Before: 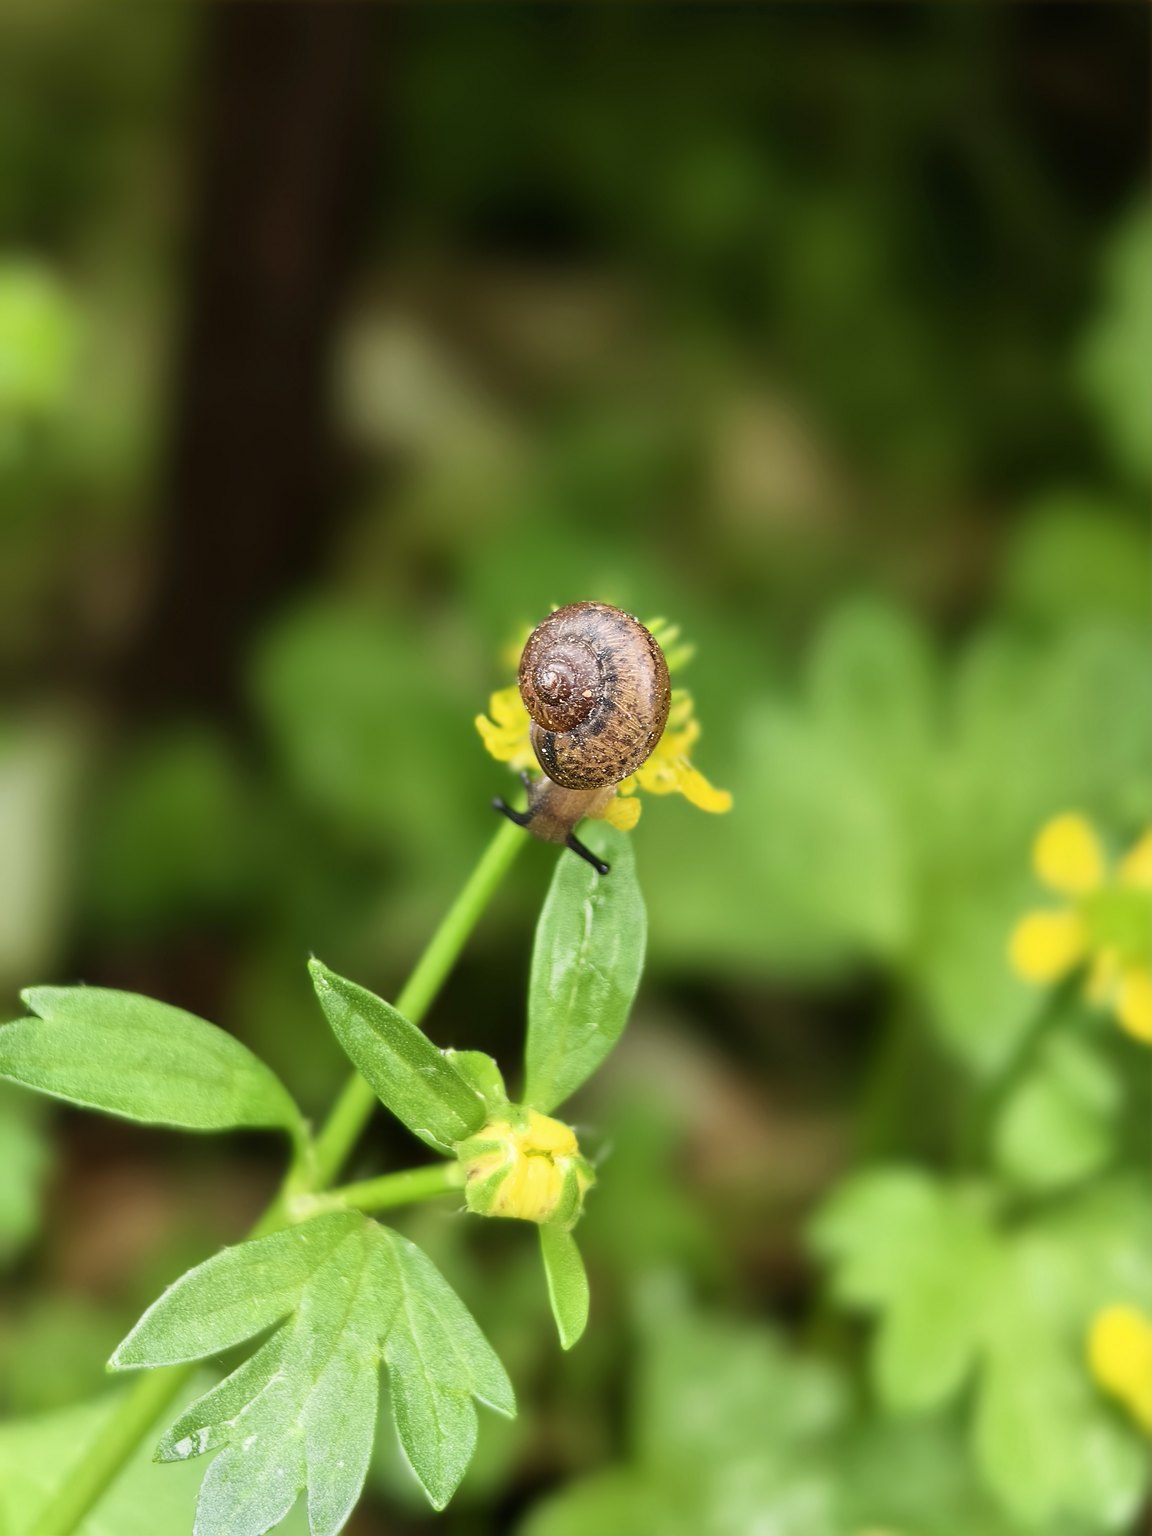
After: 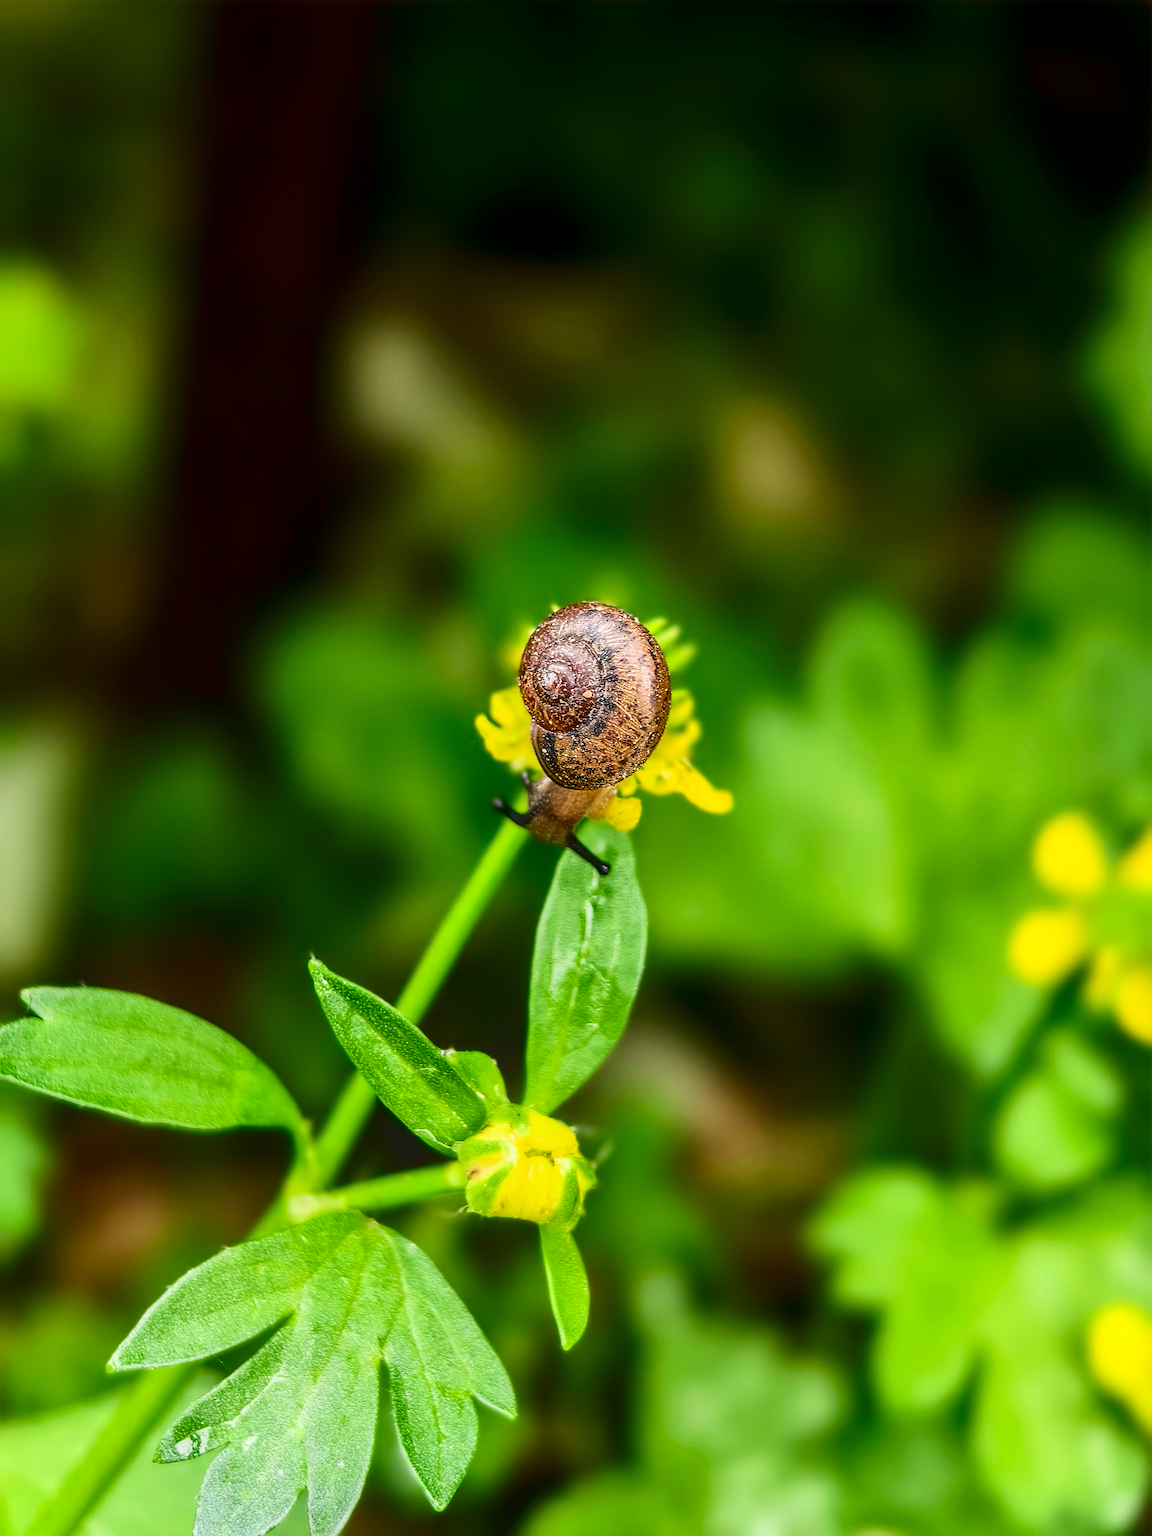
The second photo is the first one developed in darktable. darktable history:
local contrast: highlights 6%, shadows 4%, detail 133%
contrast brightness saturation: contrast 0.209, brightness -0.11, saturation 0.21
sharpen: on, module defaults
